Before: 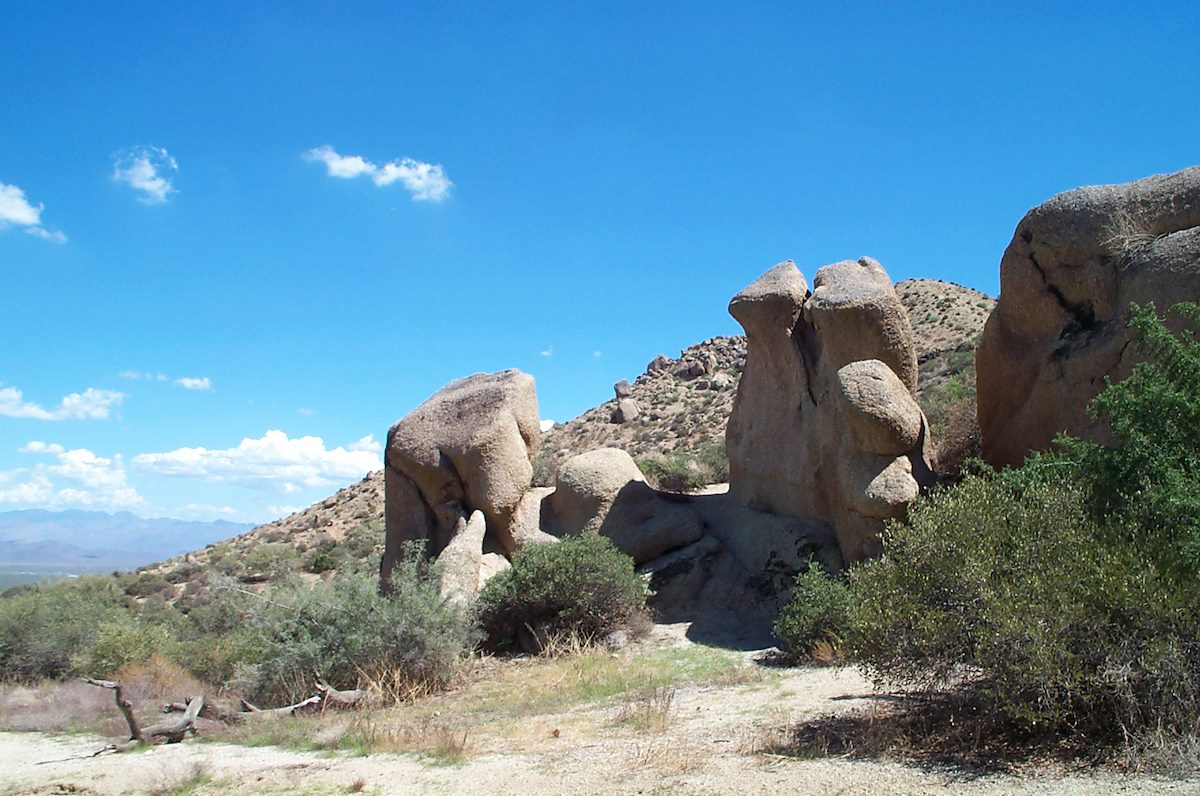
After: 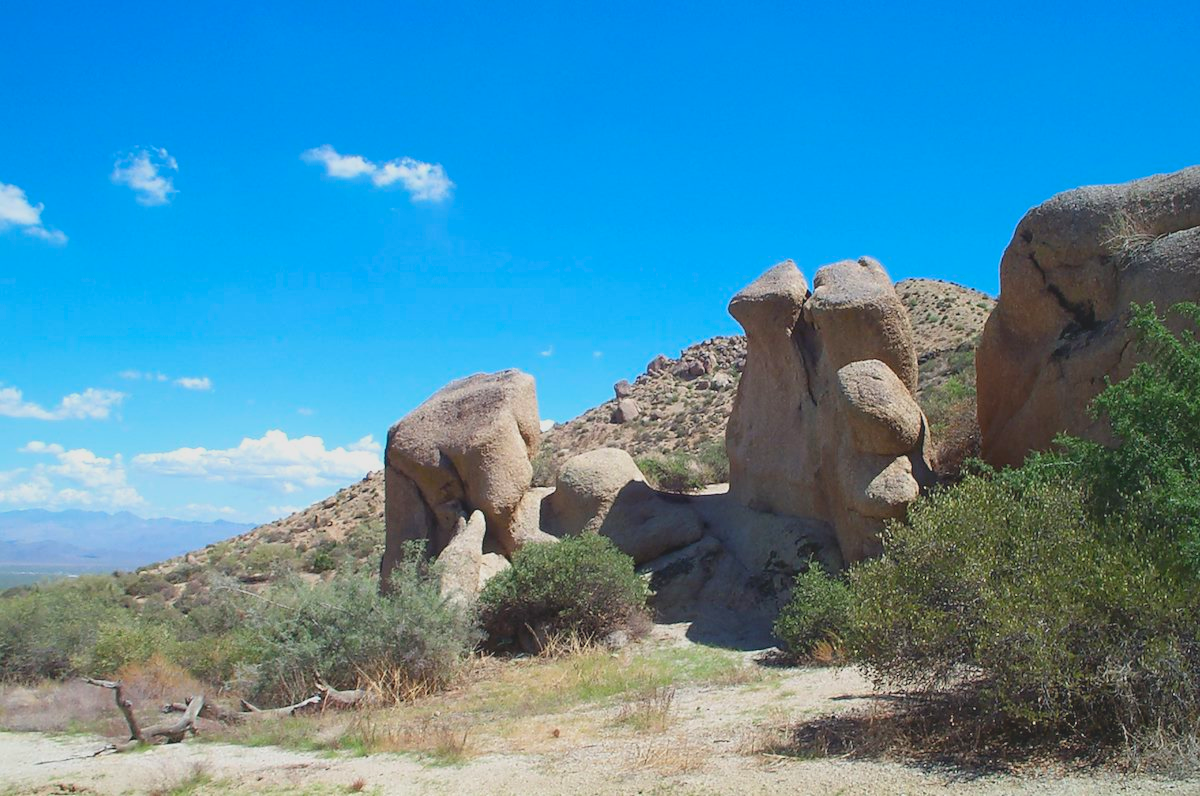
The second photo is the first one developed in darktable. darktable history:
contrast brightness saturation: contrast -0.205, saturation 0.188
shadows and highlights: shadows -9.71, white point adjustment 1.36, highlights 8.61
